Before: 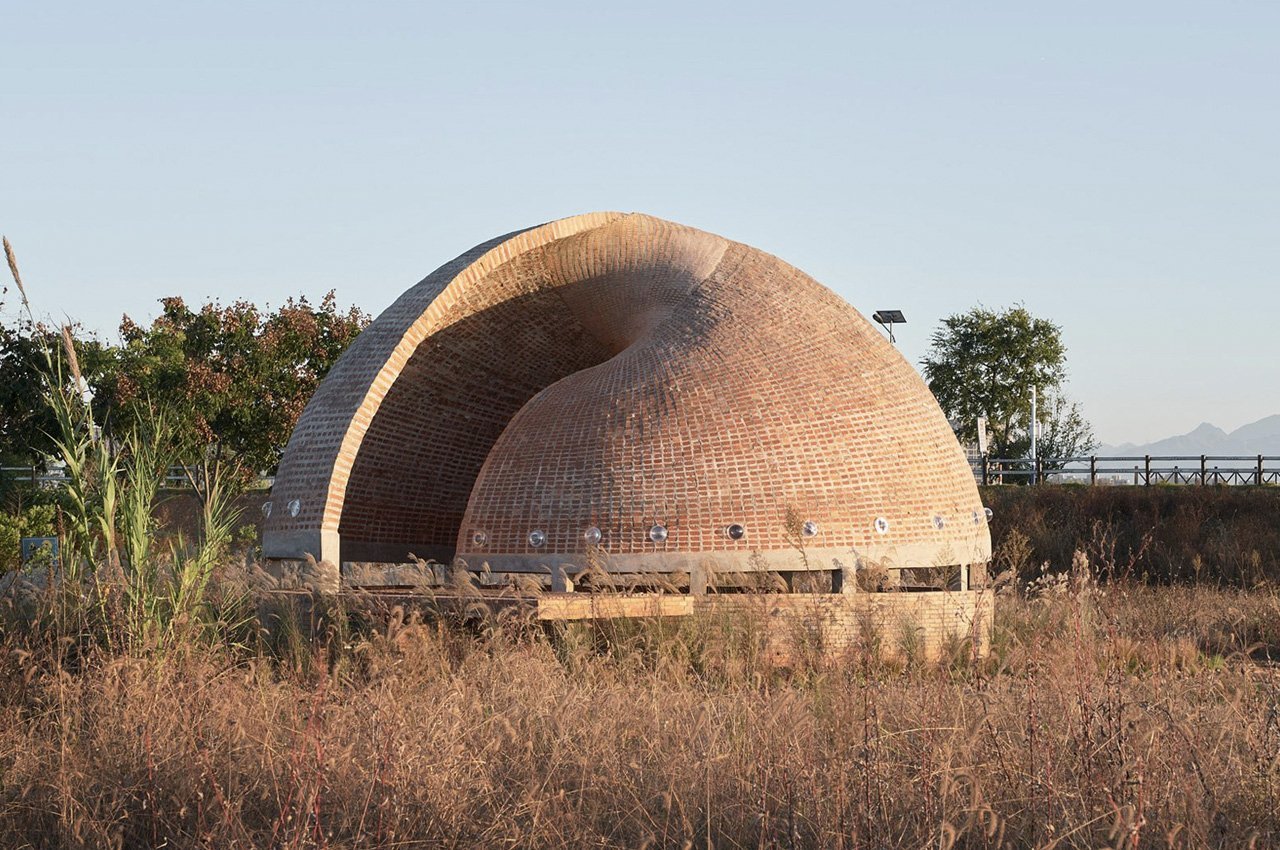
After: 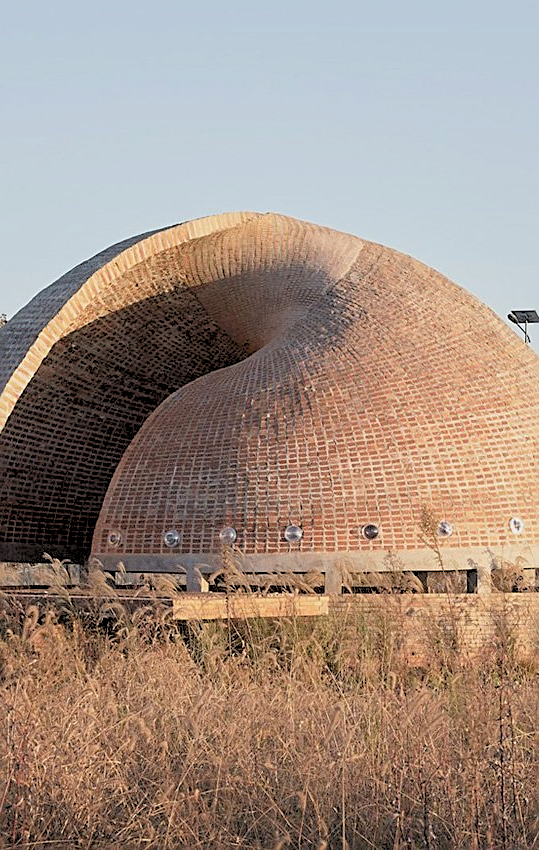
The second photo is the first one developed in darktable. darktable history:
rgb levels: preserve colors sum RGB, levels [[0.038, 0.433, 0.934], [0, 0.5, 1], [0, 0.5, 1]]
sharpen: on, module defaults
crop: left 28.583%, right 29.231%
